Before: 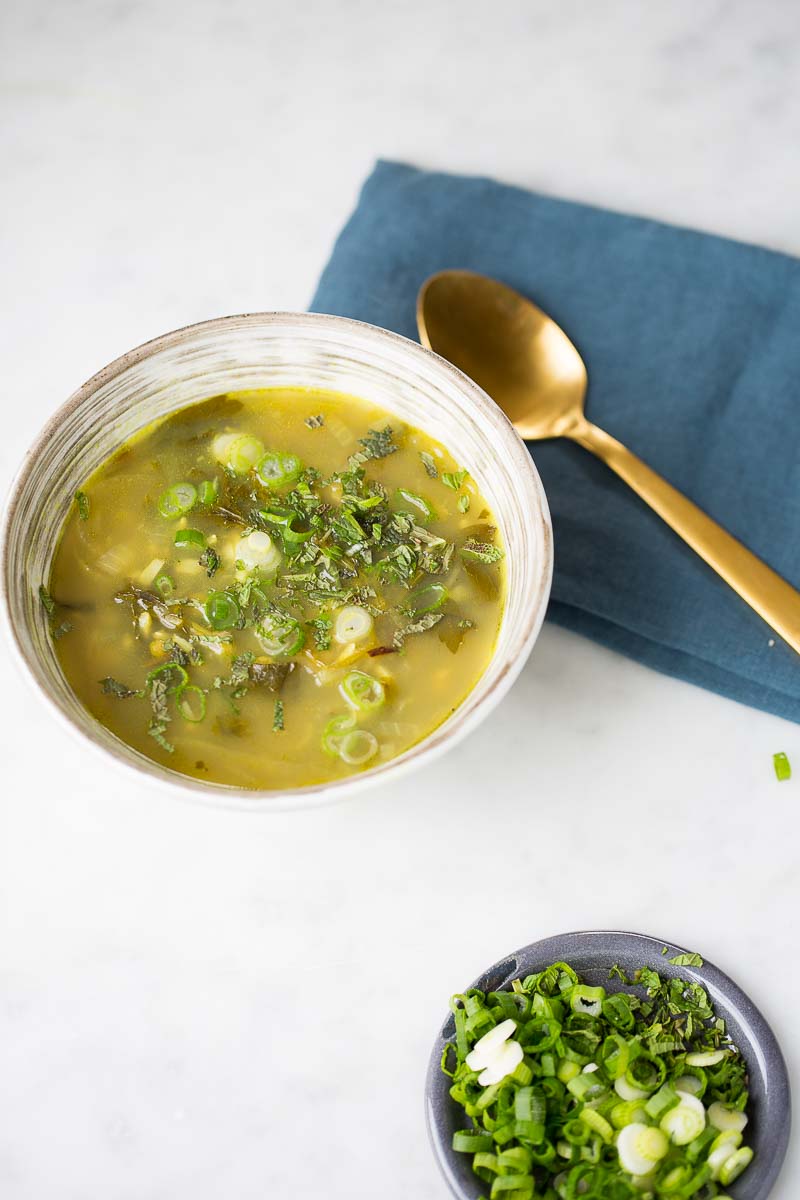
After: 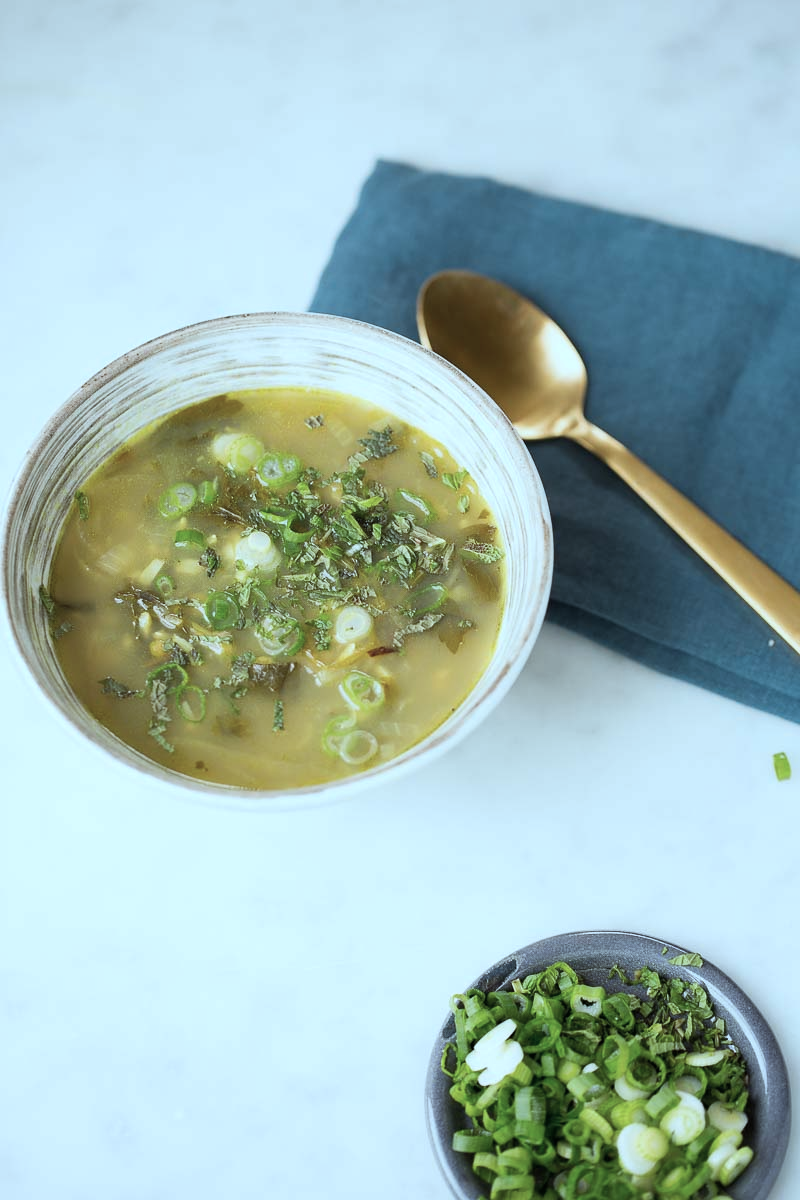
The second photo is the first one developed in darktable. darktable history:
color correction: highlights a* -12.64, highlights b* -18.1, saturation 0.7
vibrance: vibrance 100%
